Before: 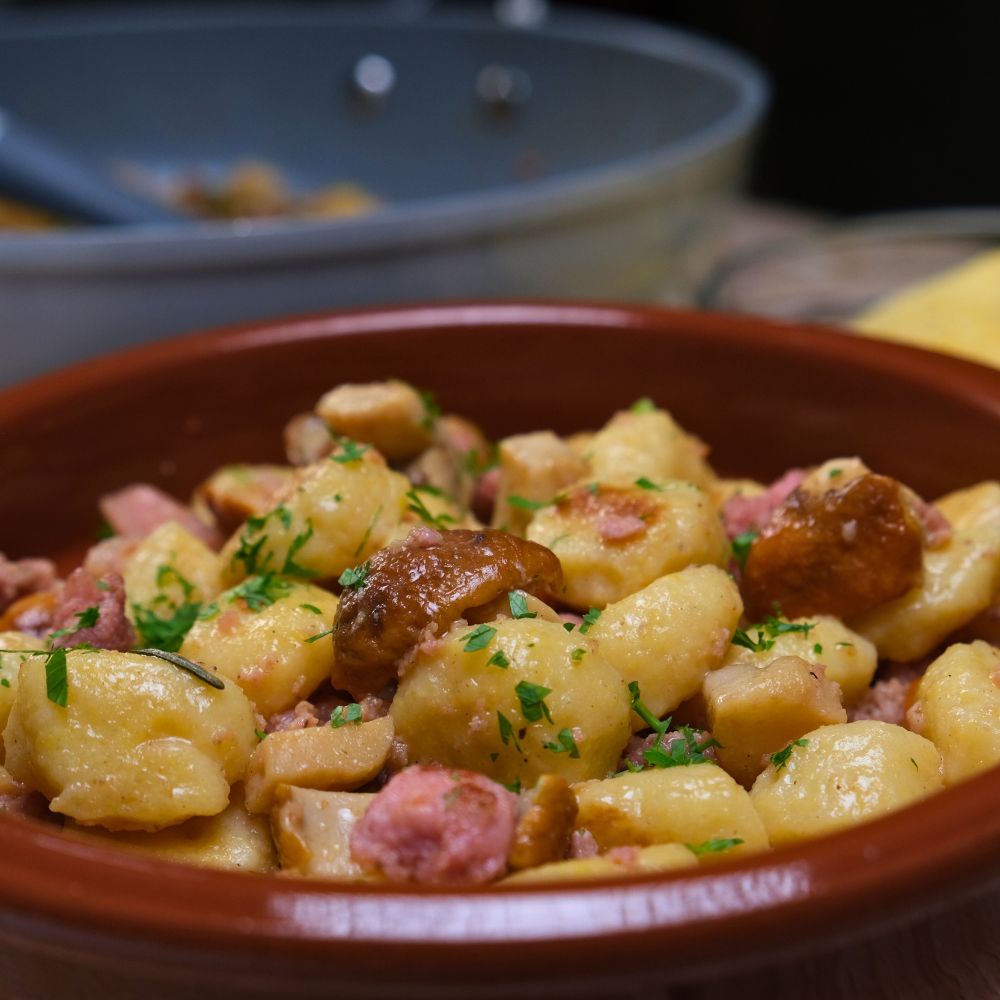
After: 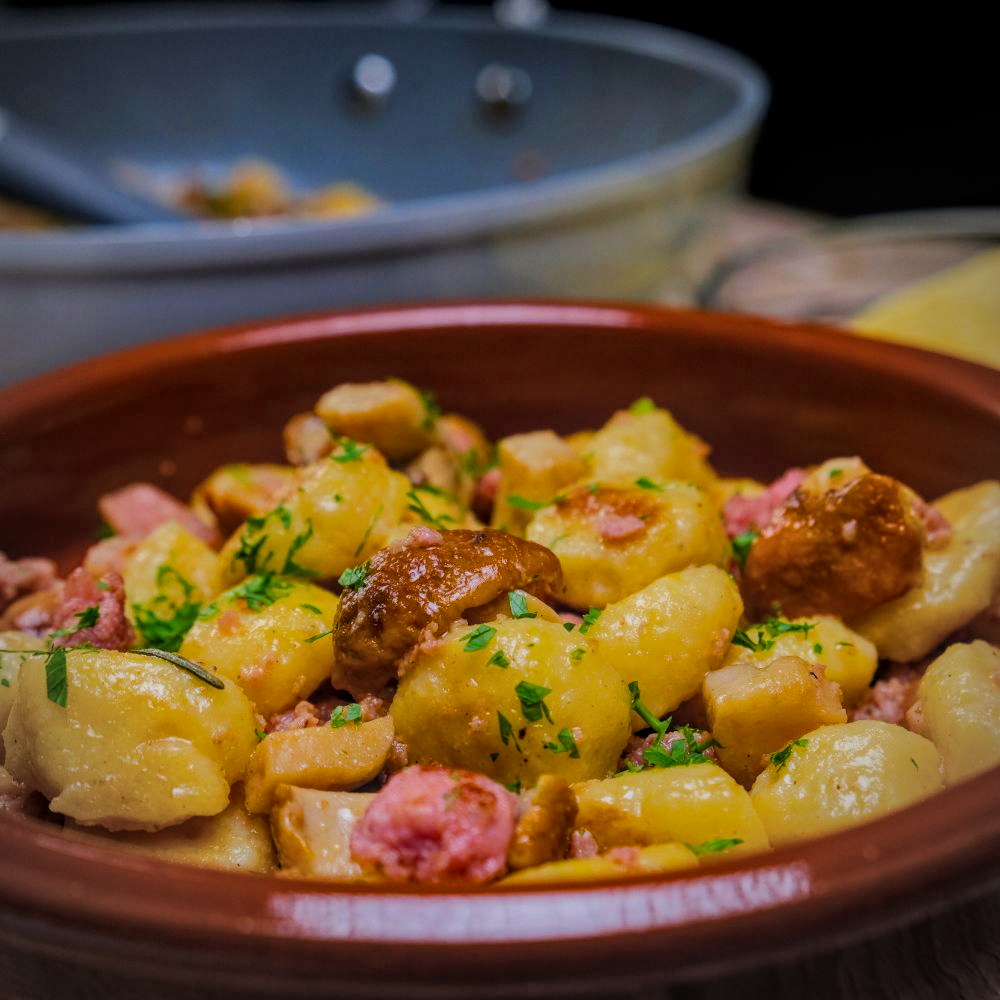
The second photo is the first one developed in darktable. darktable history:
local contrast: highlights 74%, shadows 55%, detail 176%, midtone range 0.207
filmic rgb: black relative exposure -7.65 EV, white relative exposure 4.56 EV, hardness 3.61
vignetting: on, module defaults
color balance rgb: perceptual saturation grading › global saturation 25%, perceptual brilliance grading › mid-tones 10%, perceptual brilliance grading › shadows 15%, global vibrance 20%
